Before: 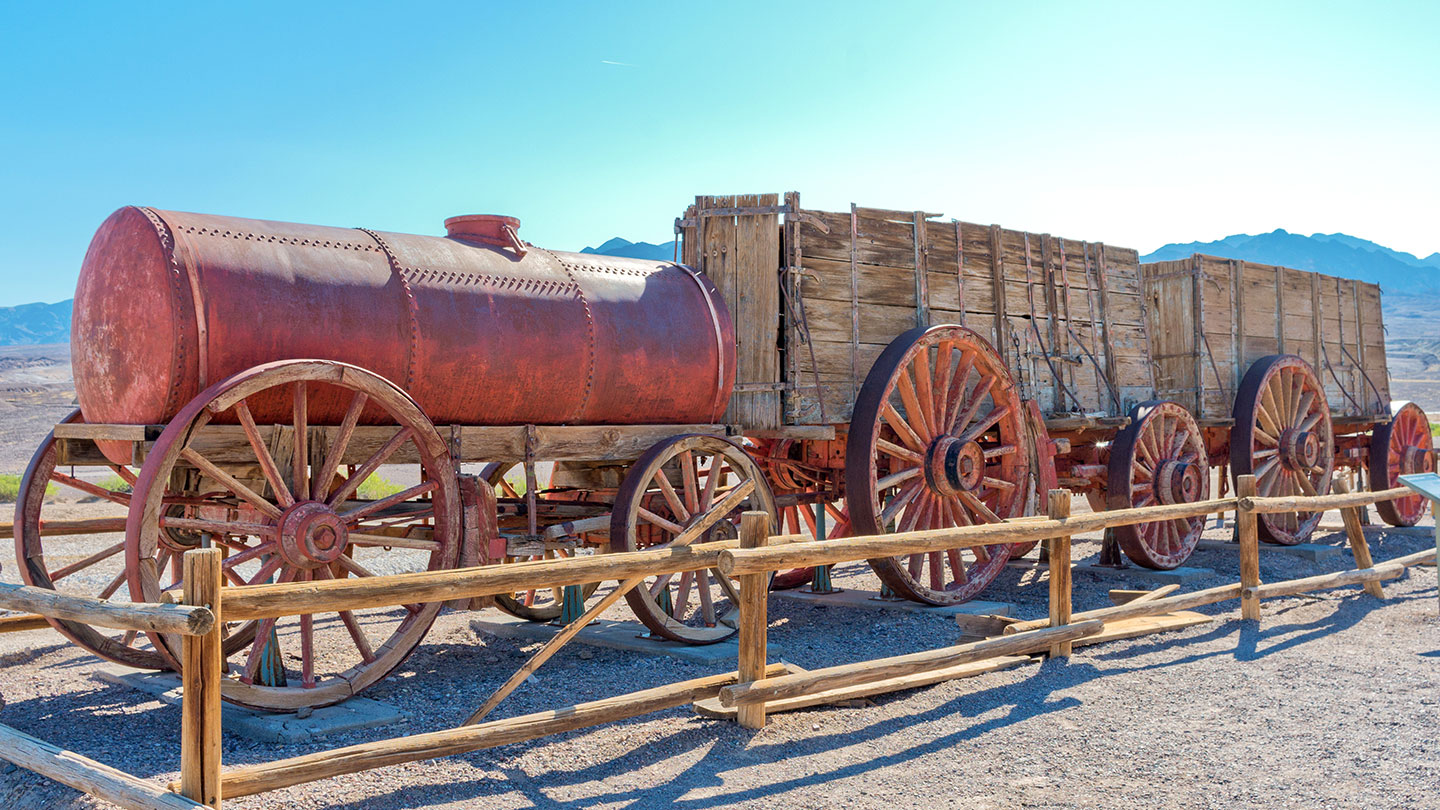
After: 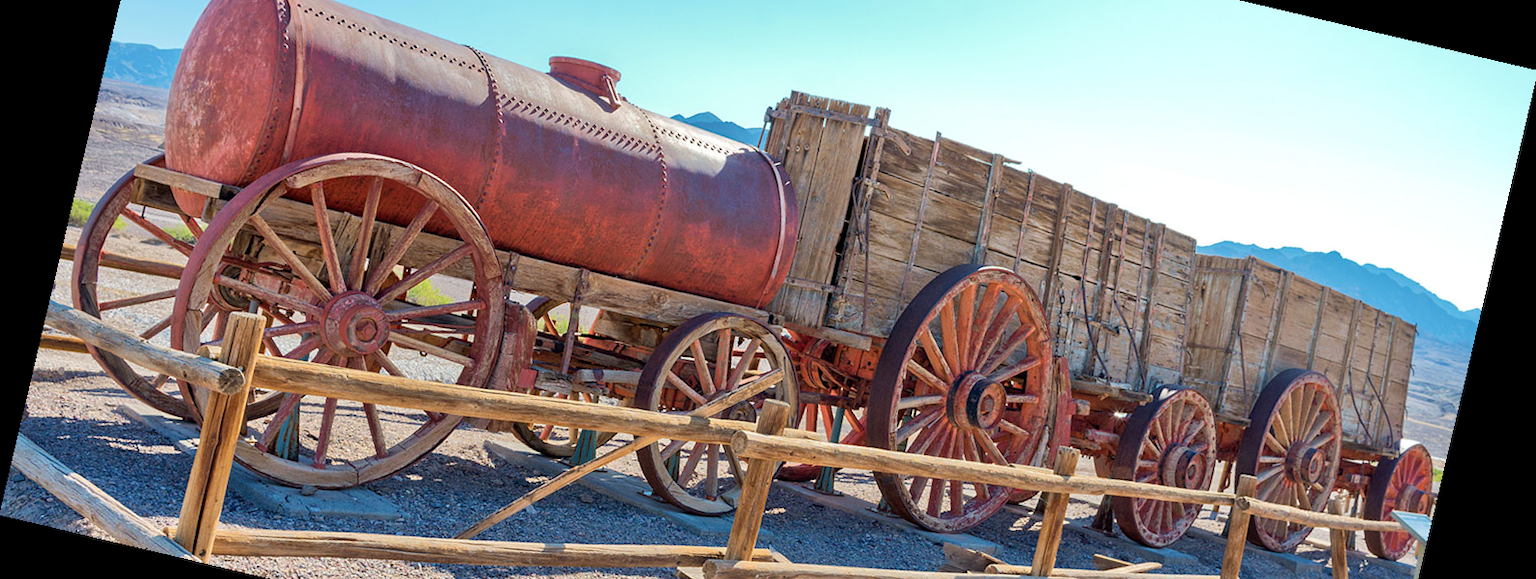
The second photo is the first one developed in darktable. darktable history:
crop and rotate: top 23.043%, bottom 23.437%
rotate and perspective: rotation 13.27°, automatic cropping off
